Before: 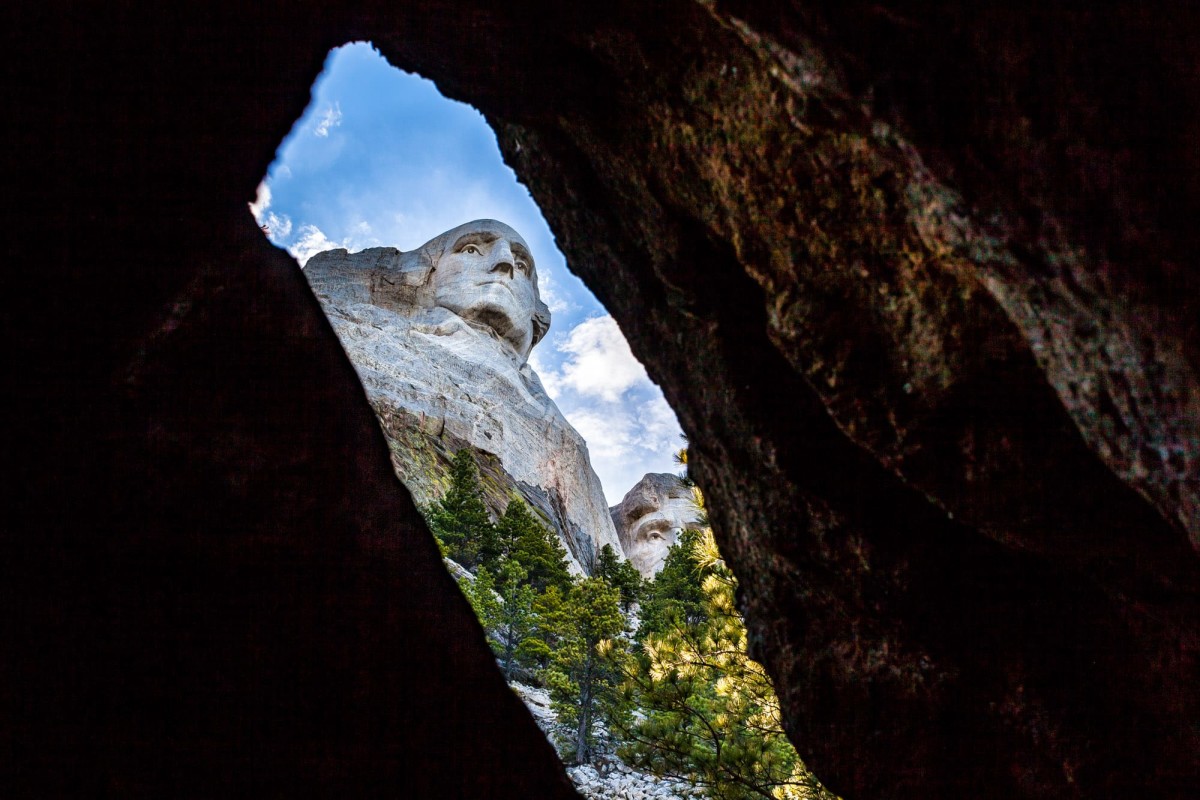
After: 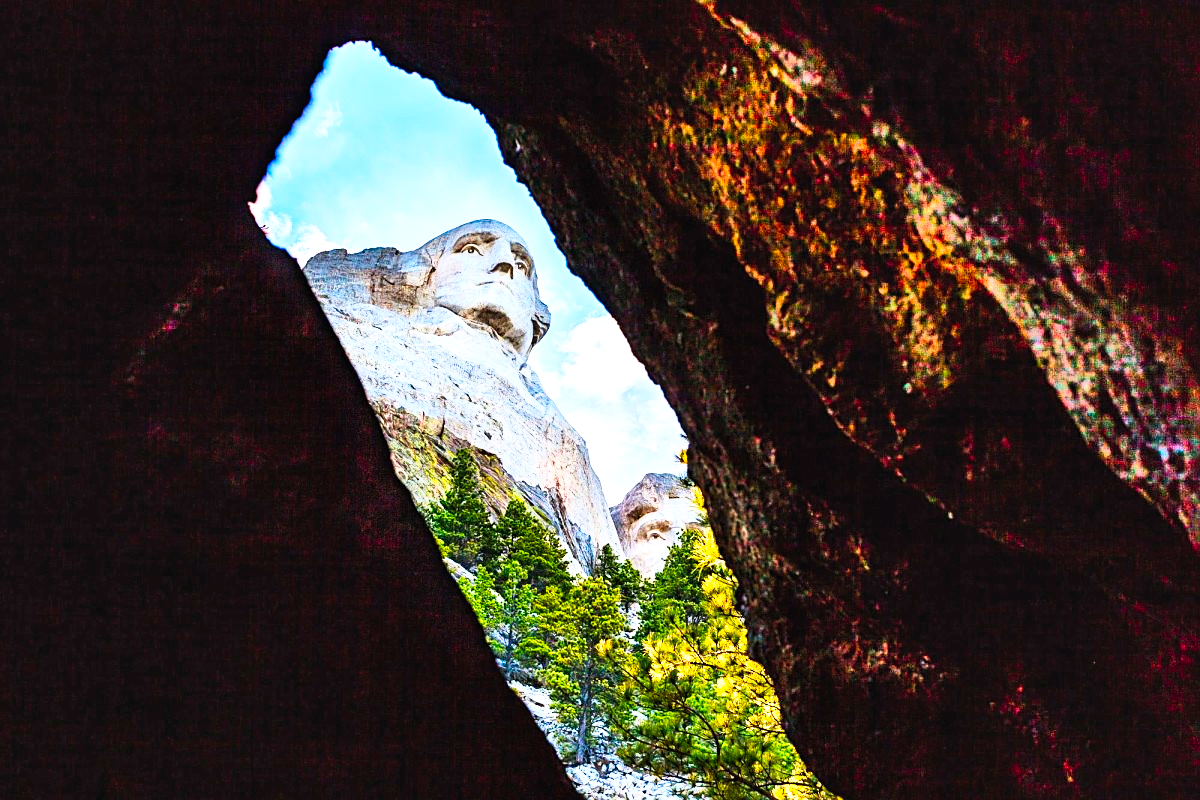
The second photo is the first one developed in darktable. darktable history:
tone curve: curves: ch0 [(0, 0.01) (0.037, 0.032) (0.131, 0.108) (0.275, 0.258) (0.483, 0.512) (0.61, 0.661) (0.696, 0.76) (0.792, 0.867) (0.911, 0.955) (0.997, 0.995)]; ch1 [(0, 0) (0.308, 0.268) (0.425, 0.383) (0.503, 0.502) (0.529, 0.543) (0.706, 0.754) (0.869, 0.907) (1, 1)]; ch2 [(0, 0) (0.228, 0.196) (0.336, 0.315) (0.399, 0.403) (0.485, 0.487) (0.502, 0.502) (0.525, 0.523) (0.545, 0.552) (0.587, 0.61) (0.636, 0.654) (0.711, 0.729) (0.855, 0.87) (0.998, 0.977)], preserve colors none
sharpen: on, module defaults
shadows and highlights: low approximation 0.01, soften with gaussian
exposure: black level correction 0, exposure 0.691 EV, compensate highlight preservation false
contrast brightness saturation: contrast 0.201, brightness 0.204, saturation 0.811
